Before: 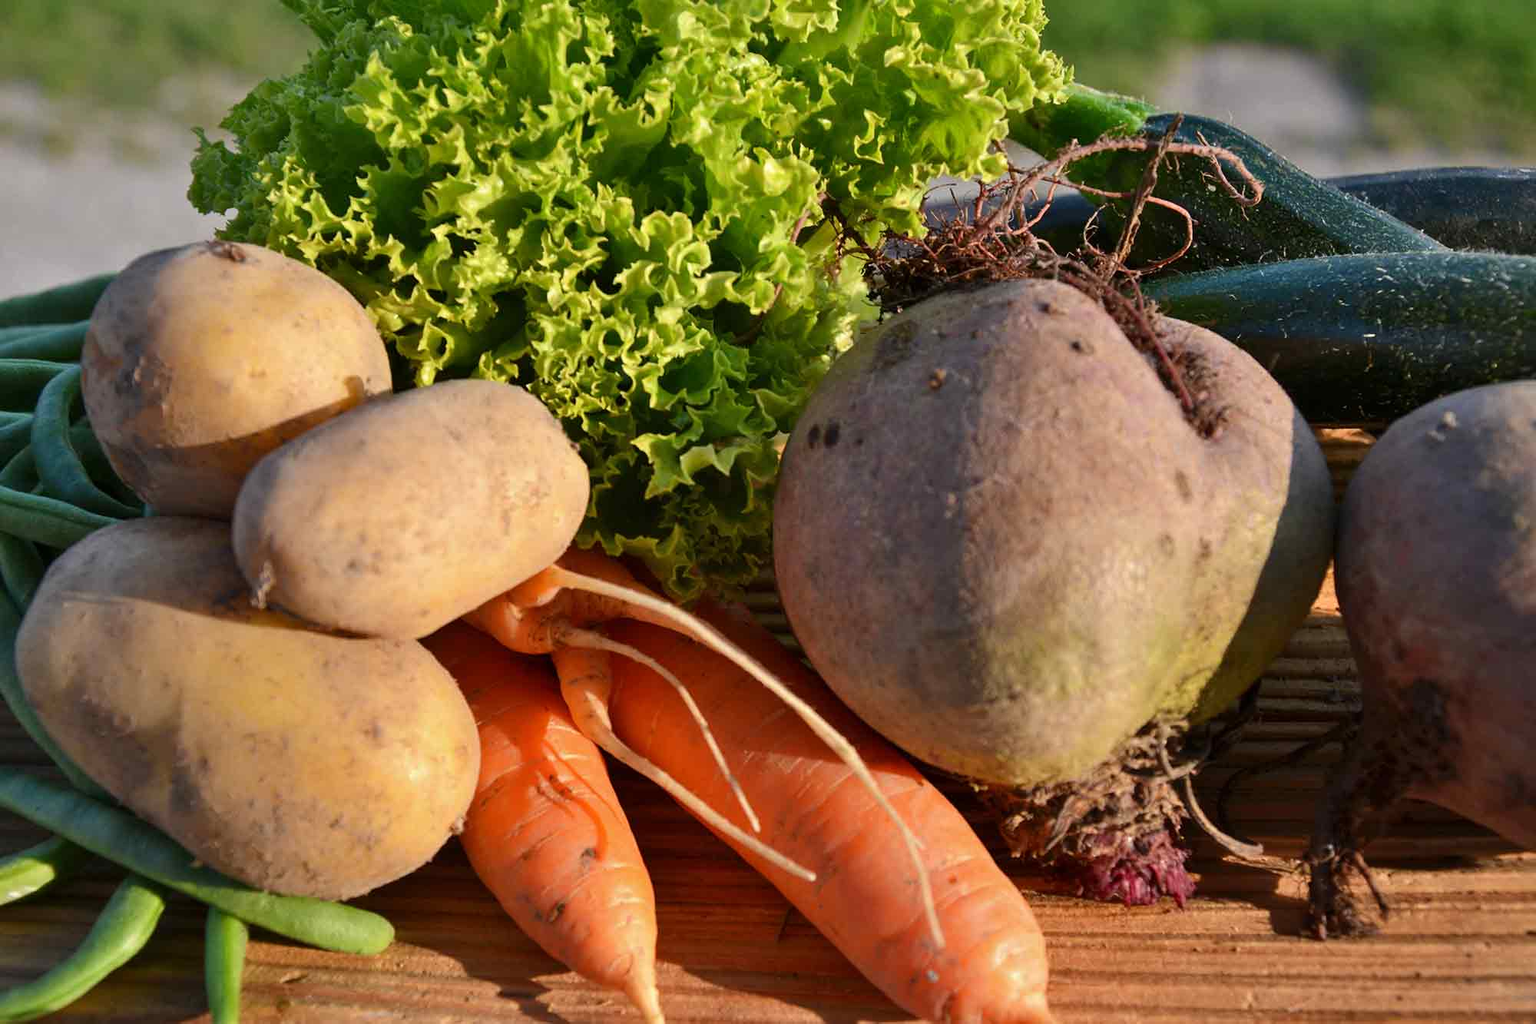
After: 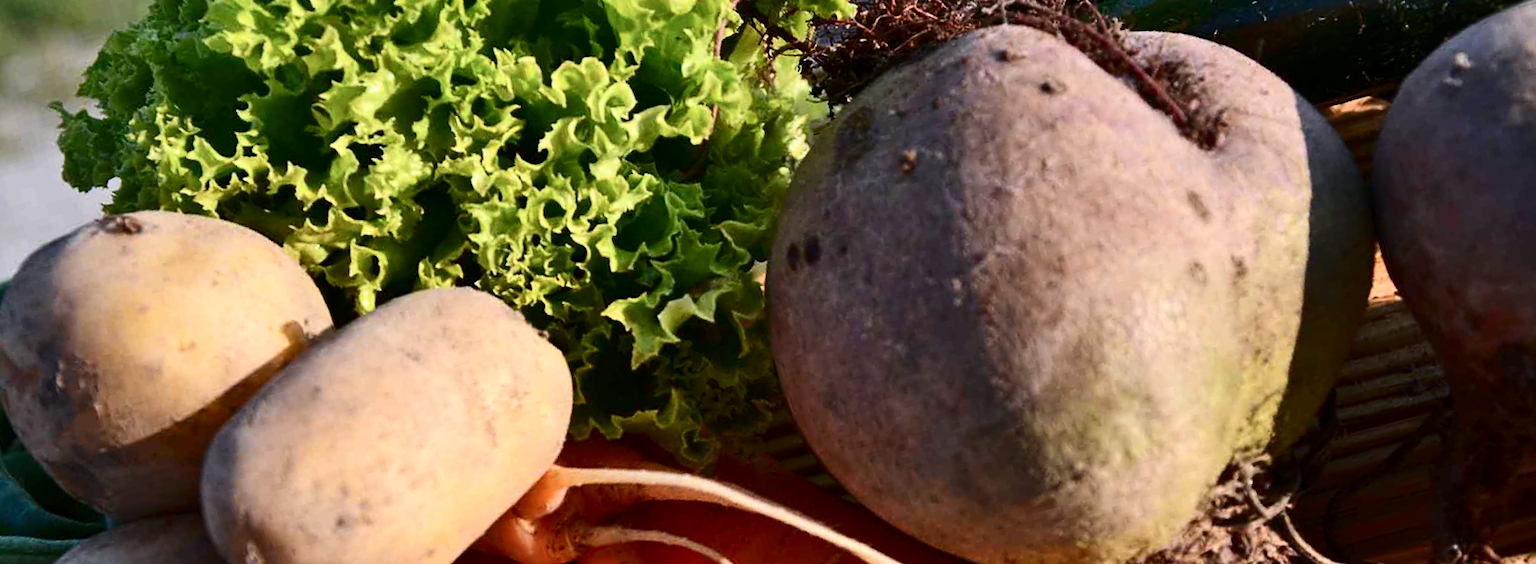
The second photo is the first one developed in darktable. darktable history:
rotate and perspective: rotation -14.8°, crop left 0.1, crop right 0.903, crop top 0.25, crop bottom 0.748
crop: top 3.857%, bottom 21.132%
contrast brightness saturation: contrast 0.28
color calibration: illuminant as shot in camera, x 0.358, y 0.373, temperature 4628.91 K
